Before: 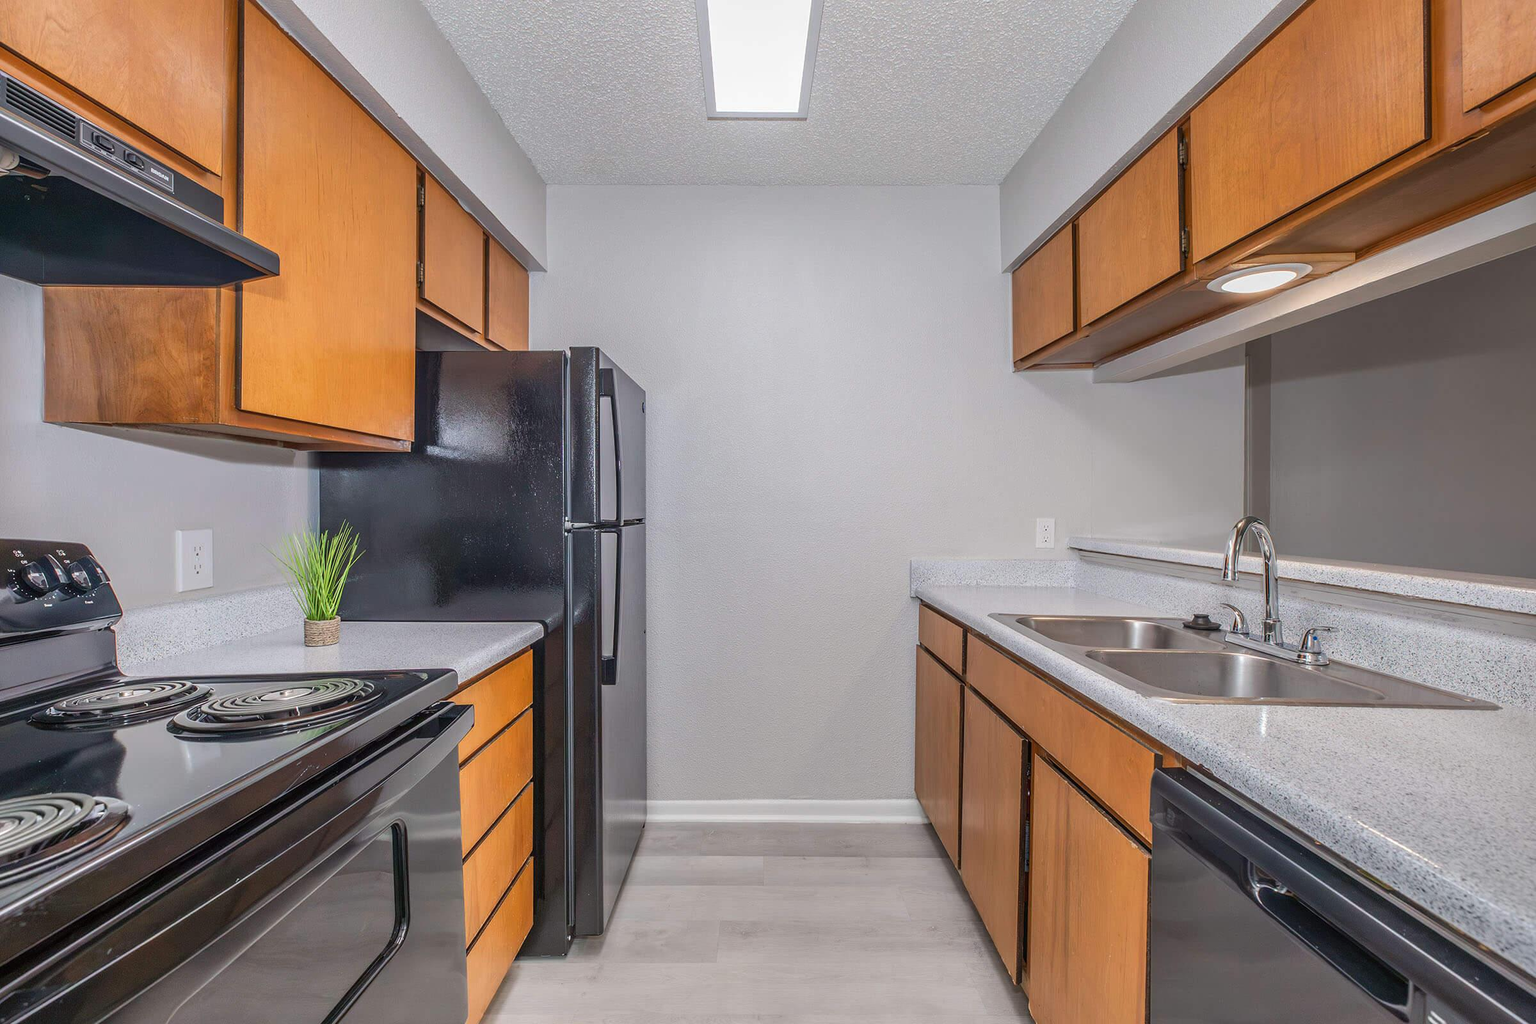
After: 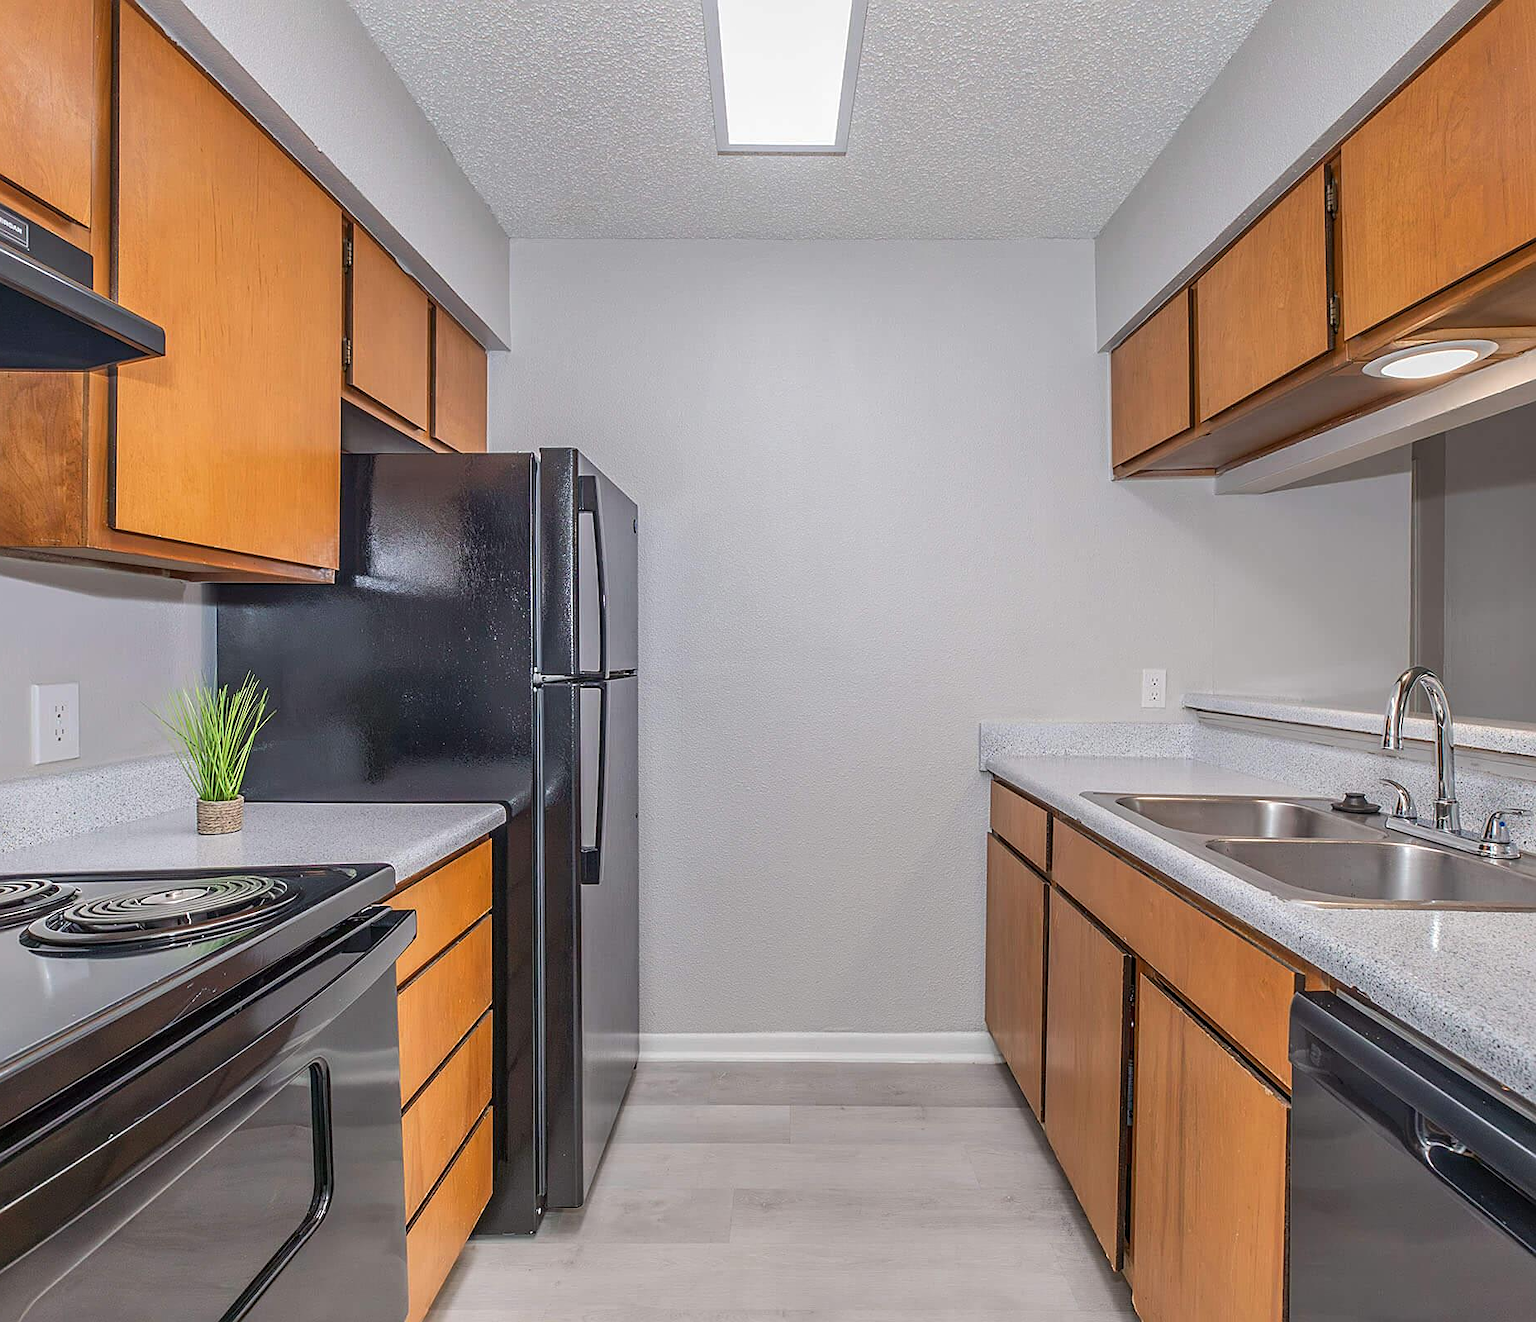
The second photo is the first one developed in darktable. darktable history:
crop: left 9.886%, right 12.652%
sharpen: on, module defaults
